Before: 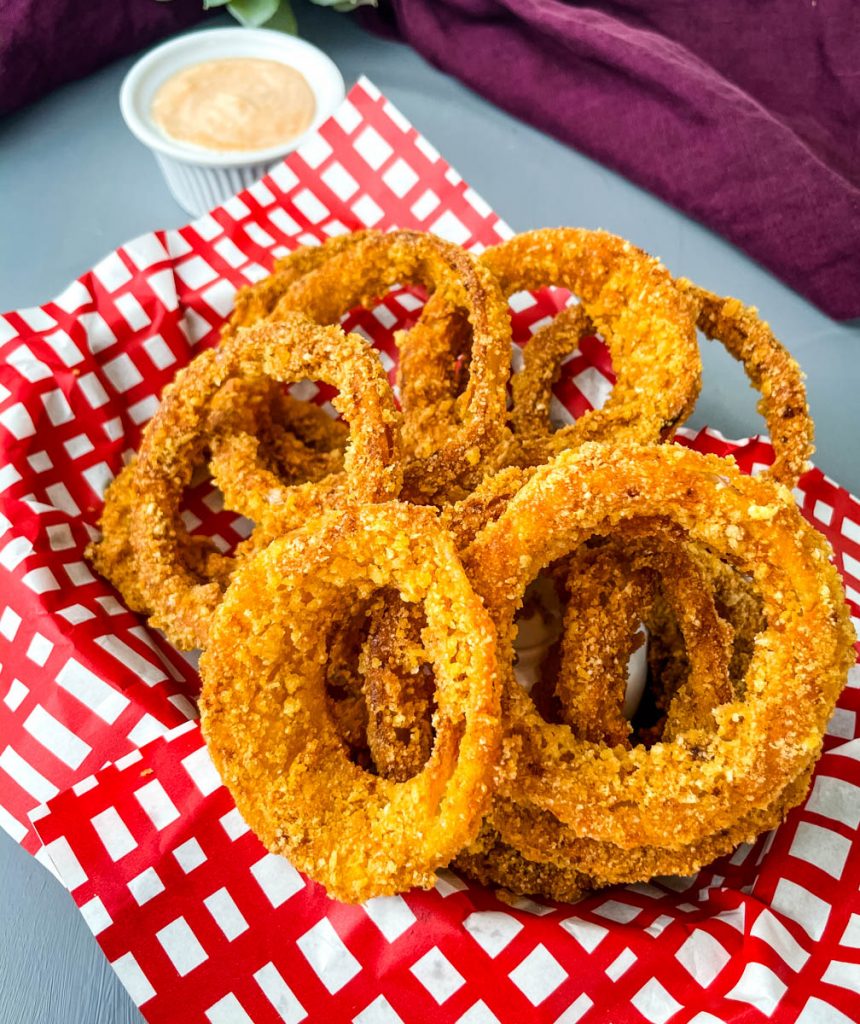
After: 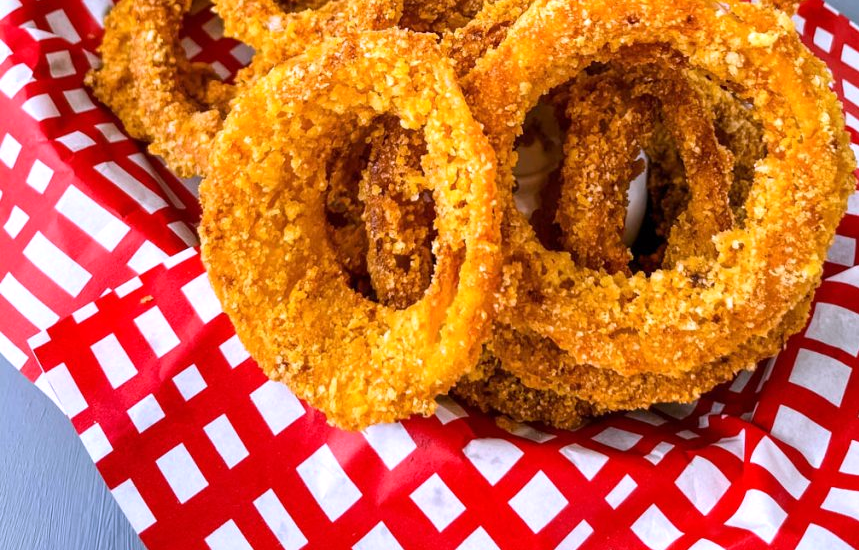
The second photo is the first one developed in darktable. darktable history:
white balance: red 1.042, blue 1.17
crop and rotate: top 46.237%
